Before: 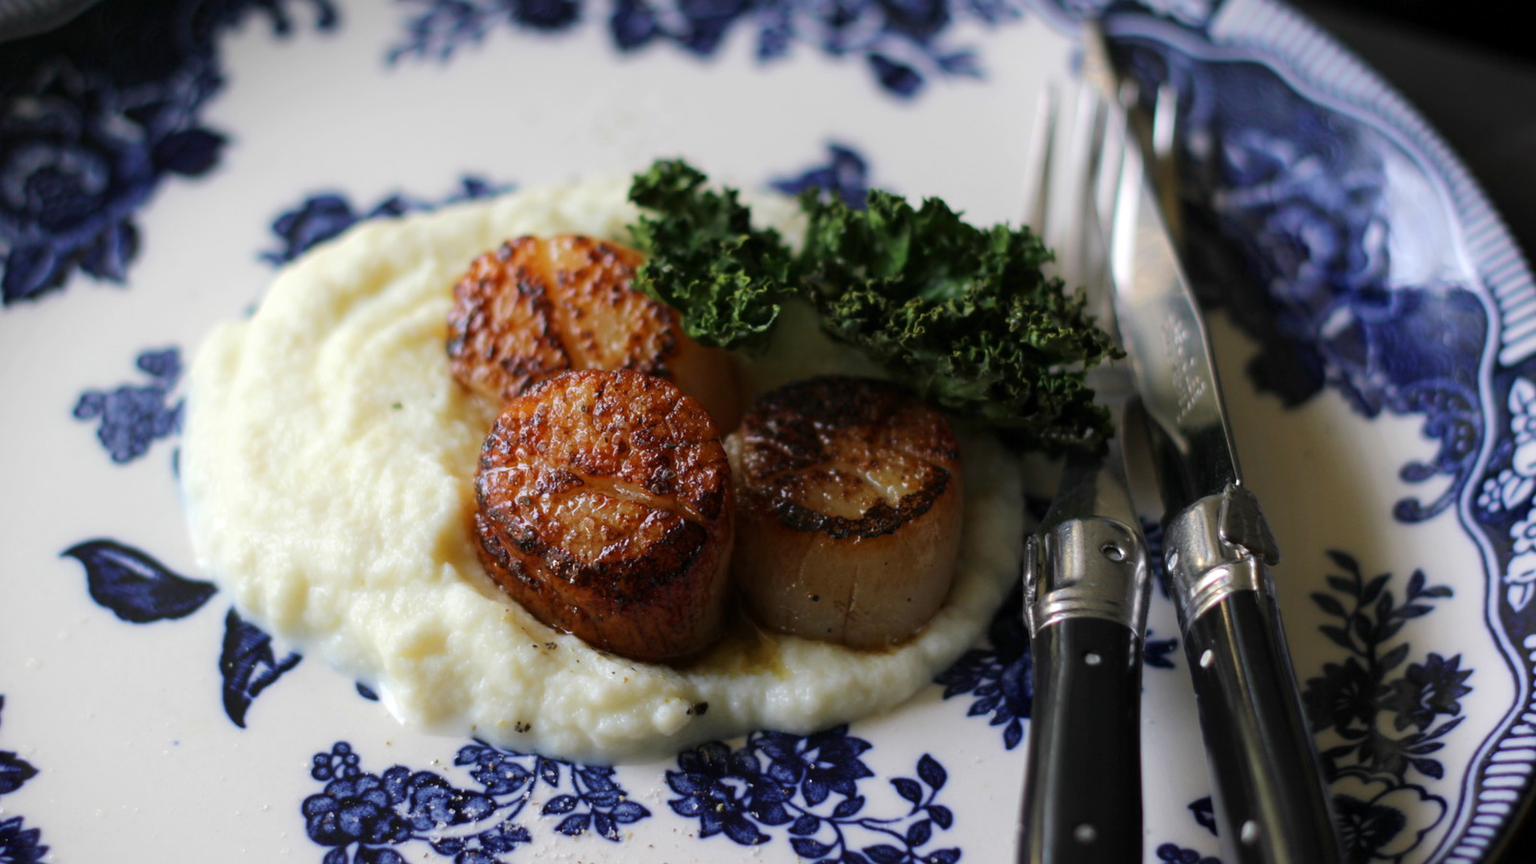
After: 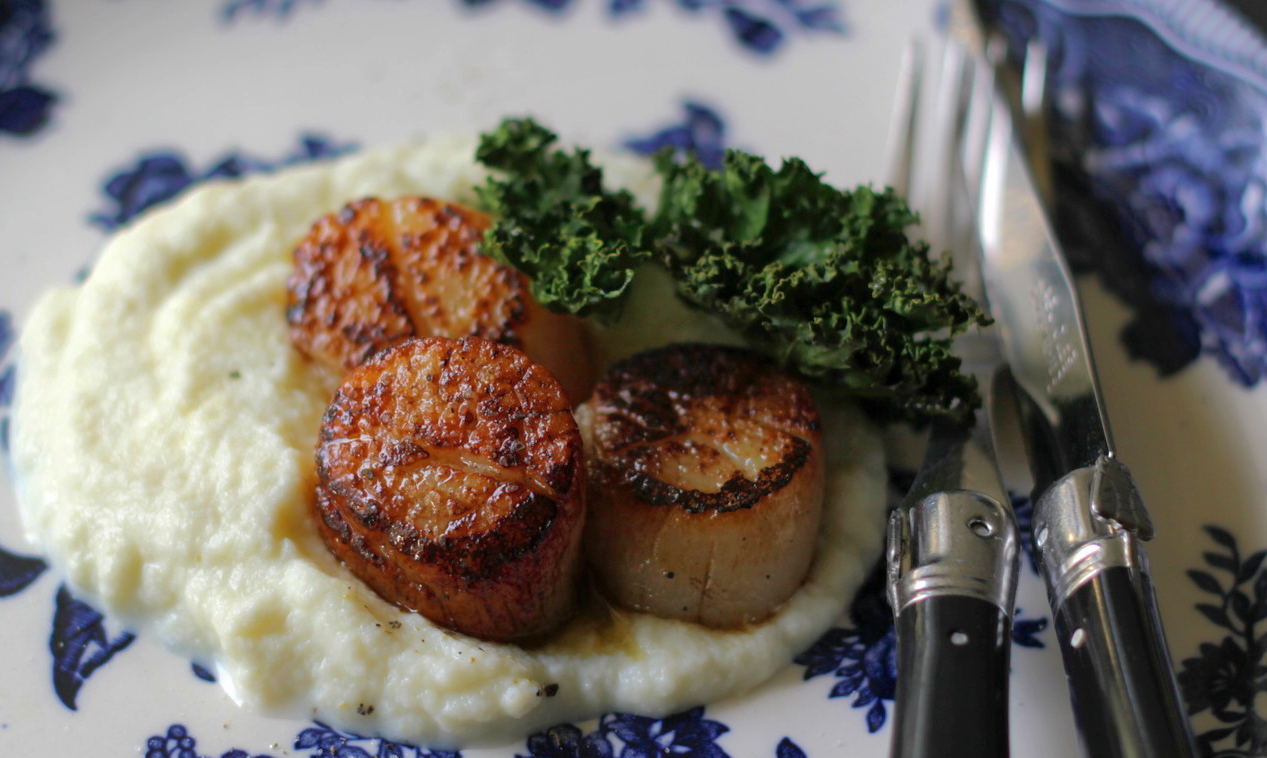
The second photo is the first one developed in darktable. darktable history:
crop: left 11.225%, top 5.381%, right 9.565%, bottom 10.314%
shadows and highlights: on, module defaults
